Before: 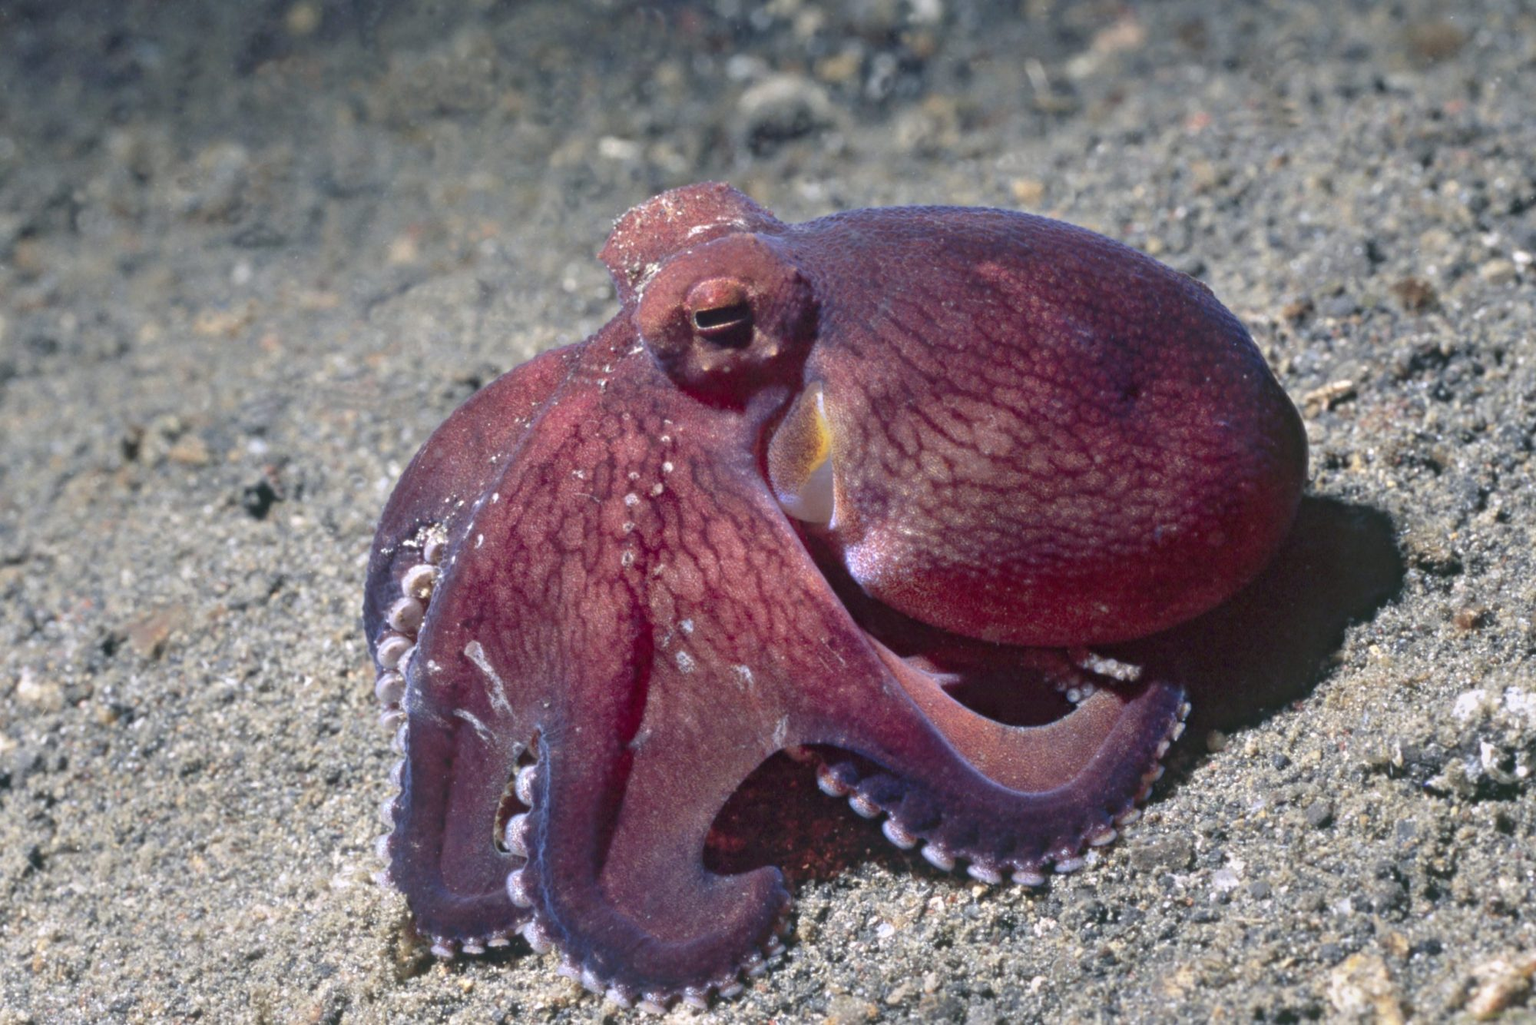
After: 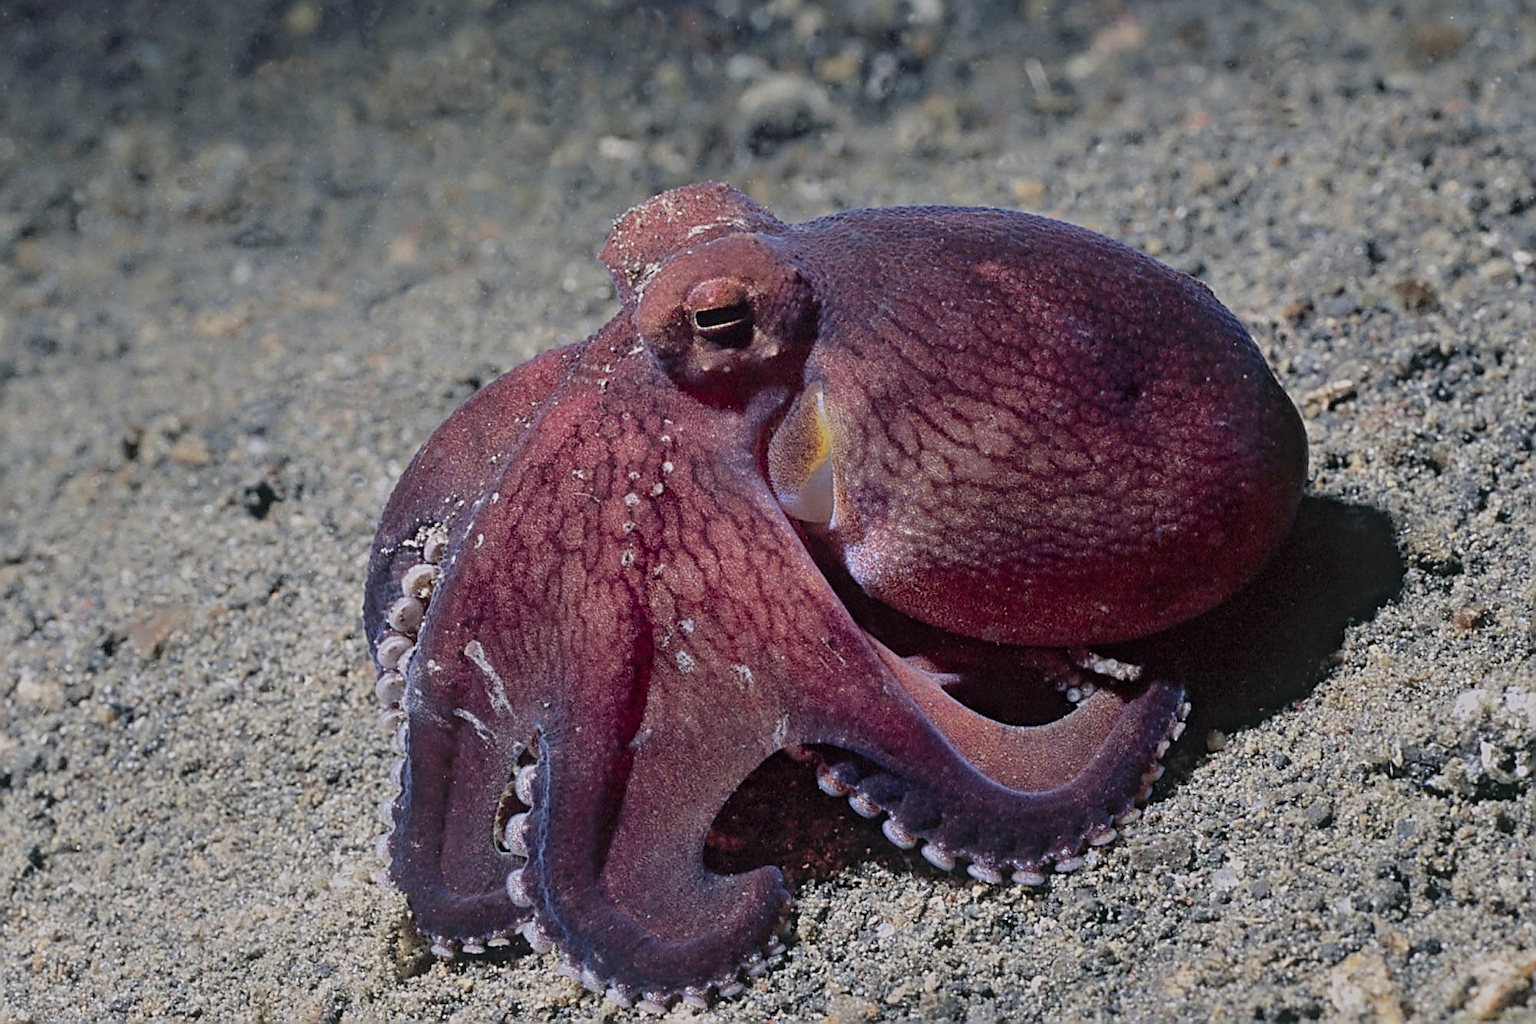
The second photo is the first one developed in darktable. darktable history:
tone equalizer: -7 EV 0.18 EV, -6 EV 0.12 EV, -5 EV 0.08 EV, -4 EV 0.04 EV, -2 EV -0.02 EV, -1 EV -0.04 EV, +0 EV -0.06 EV, luminance estimator HSV value / RGB max
filmic rgb: black relative exposure -7.65 EV, white relative exposure 4.56 EV, hardness 3.61
sharpen: amount 1.861
exposure: exposure -0.293 EV, compensate highlight preservation false
